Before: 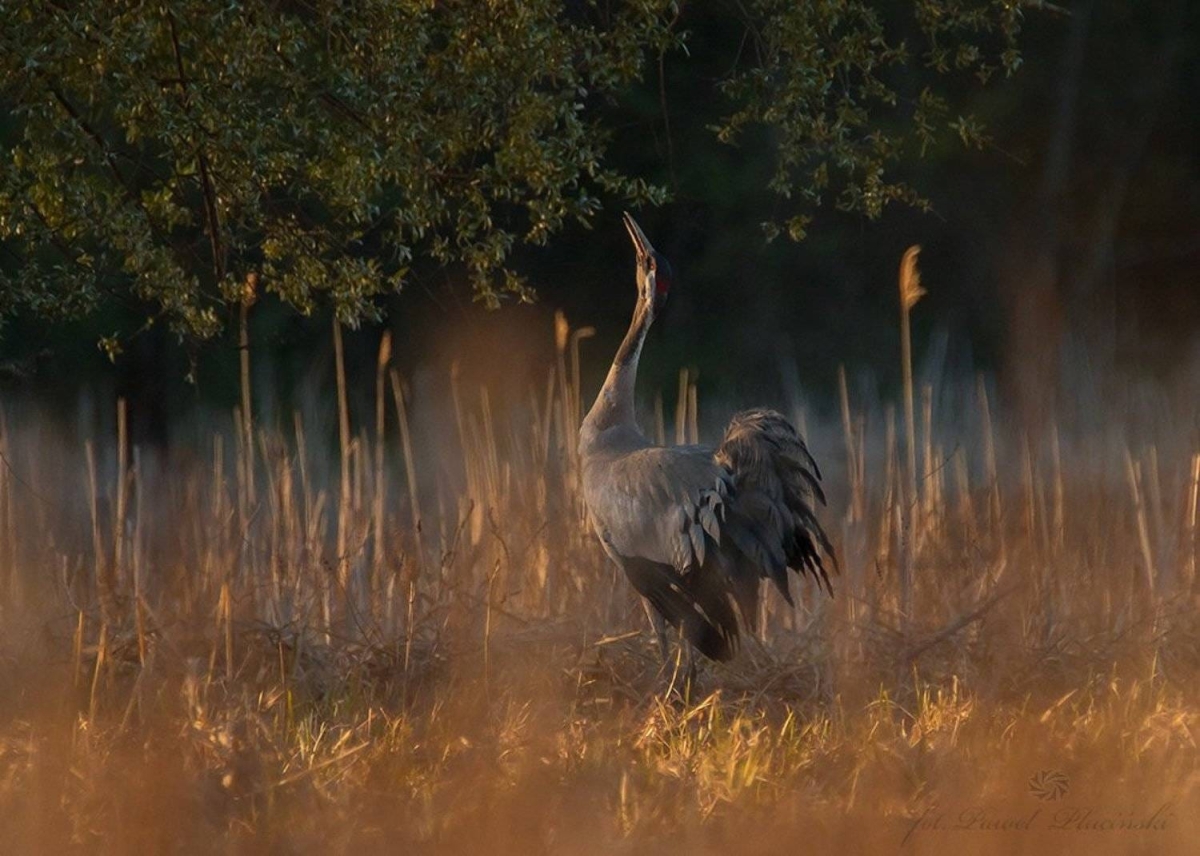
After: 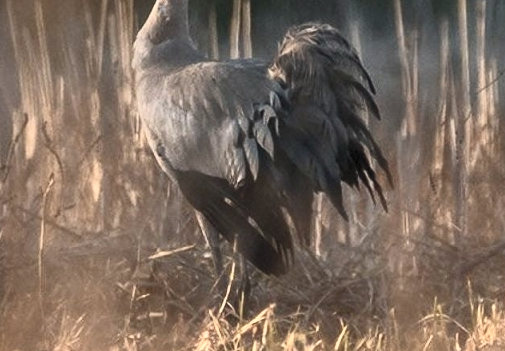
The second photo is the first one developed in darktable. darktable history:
shadows and highlights: soften with gaussian
crop: left 37.221%, top 45.169%, right 20.63%, bottom 13.777%
contrast brightness saturation: contrast 0.57, brightness 0.57, saturation -0.34
